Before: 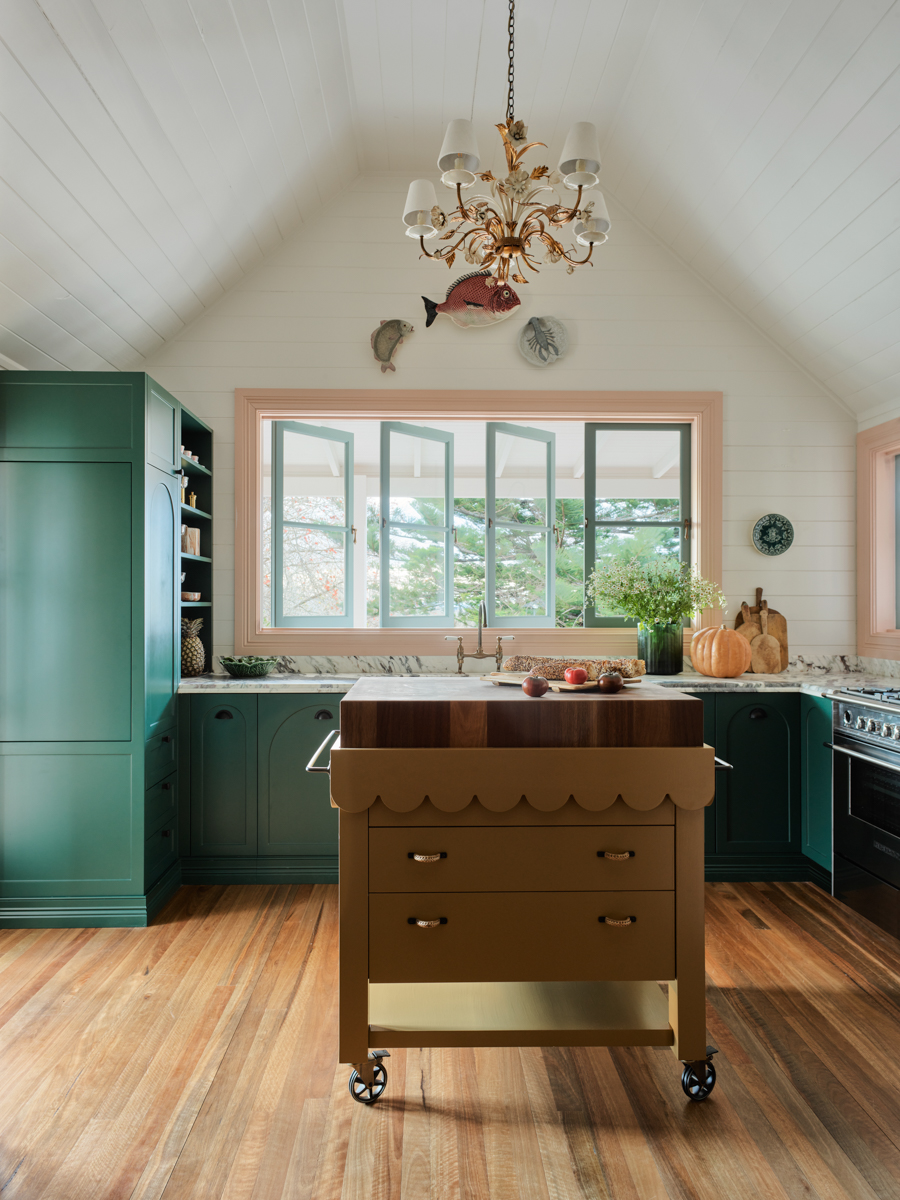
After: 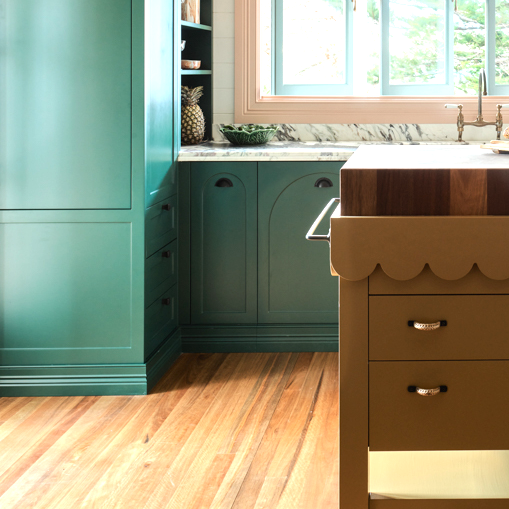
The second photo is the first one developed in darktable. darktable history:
exposure: black level correction 0, exposure 0.843 EV, compensate exposure bias true, compensate highlight preservation false
crop: top 44.388%, right 43.422%, bottom 13.175%
